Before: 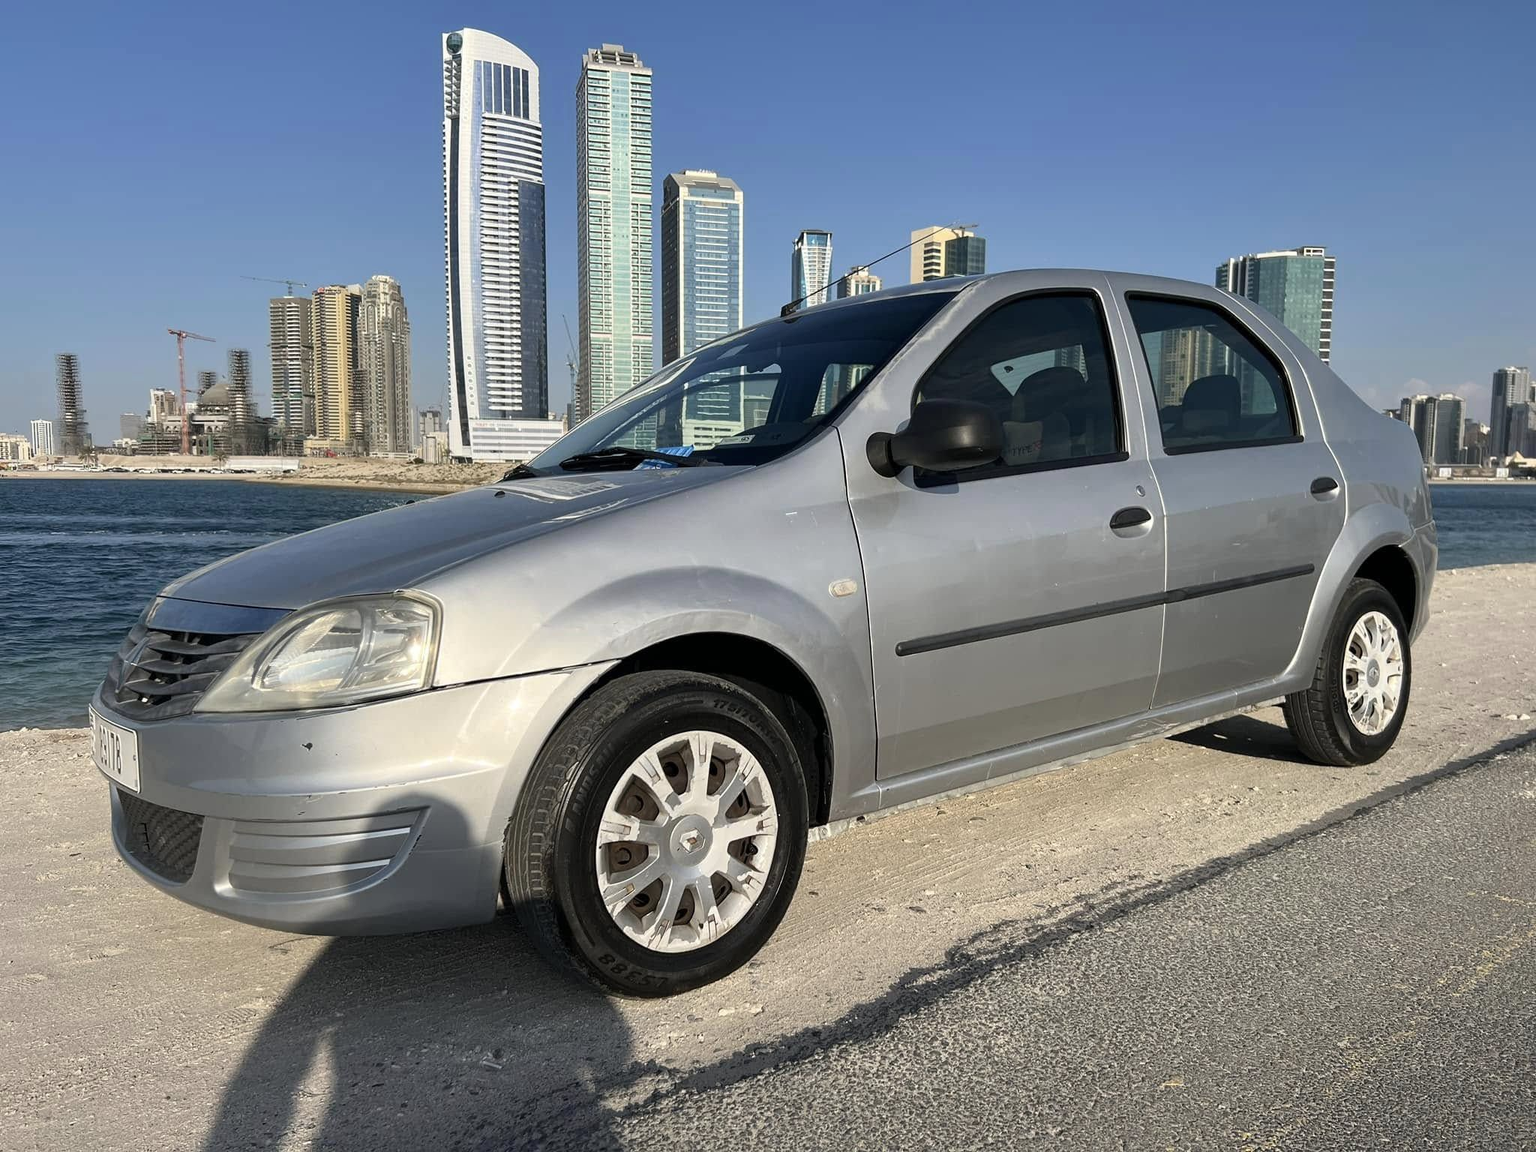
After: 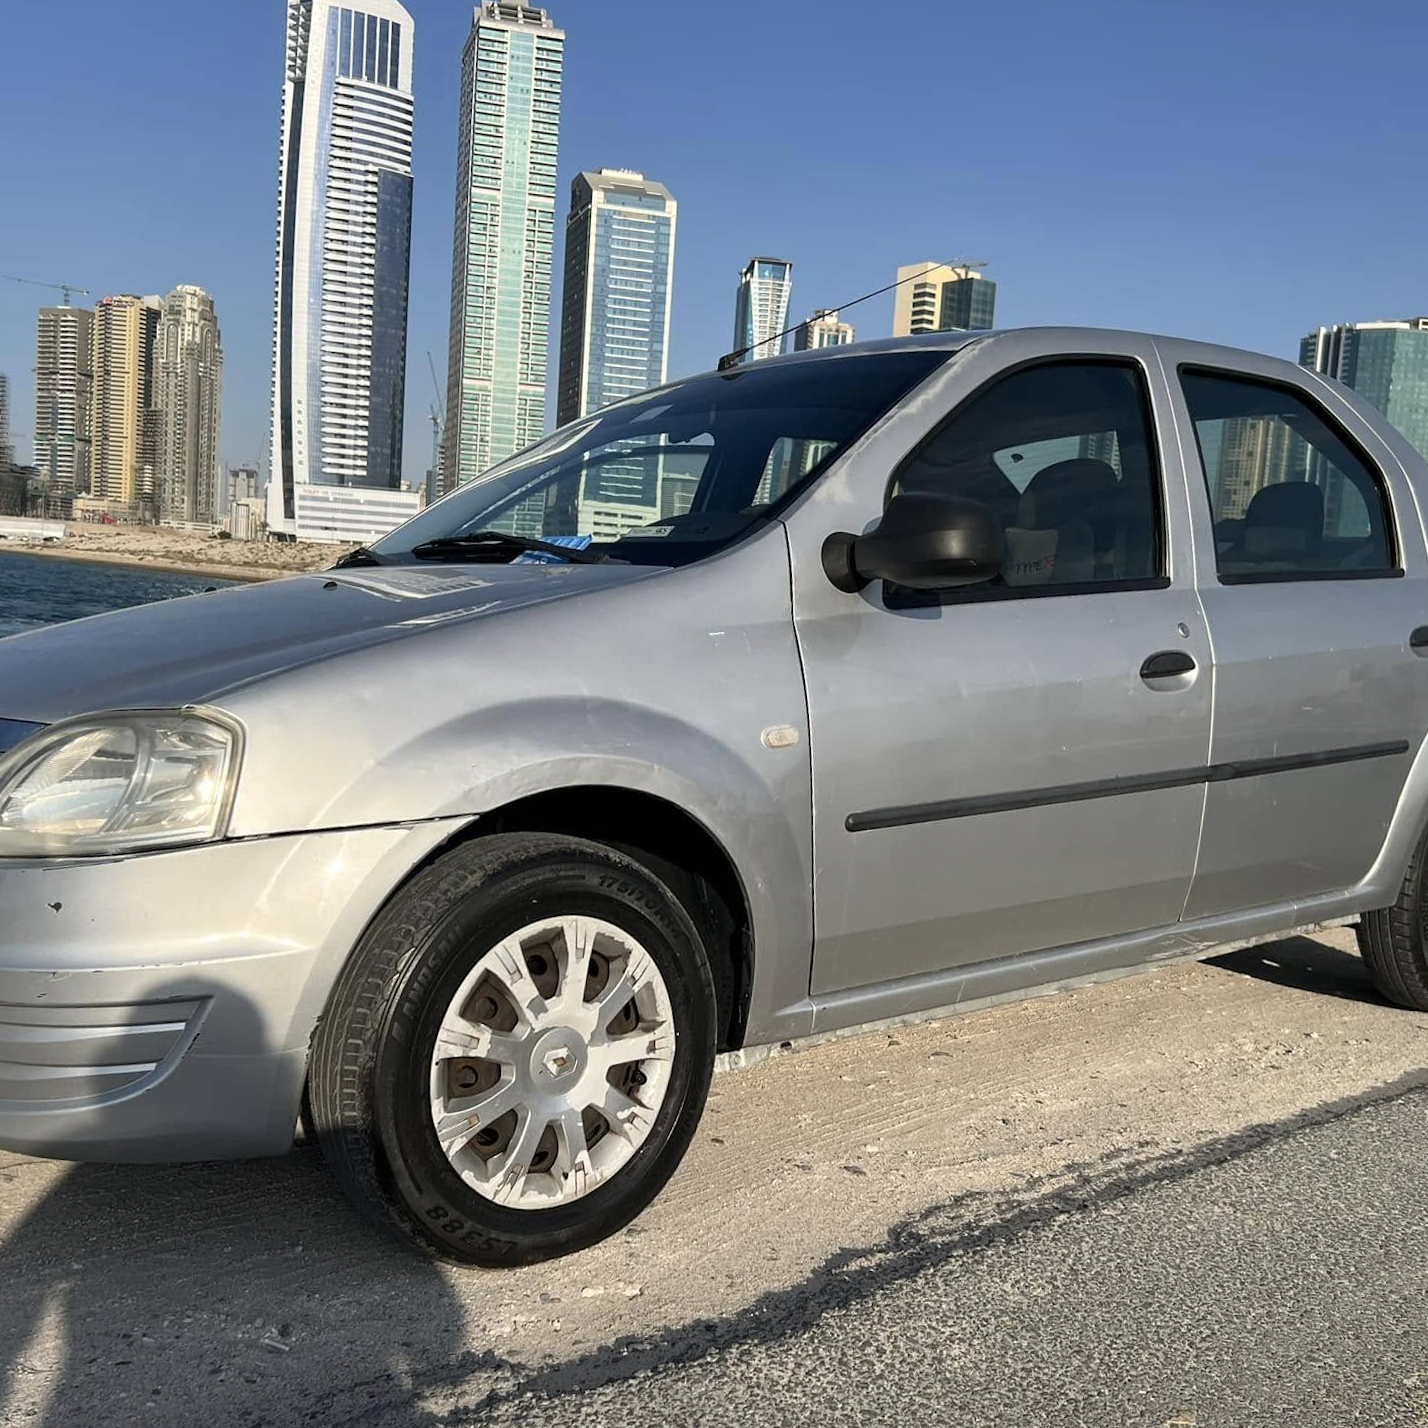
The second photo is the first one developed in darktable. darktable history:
tone equalizer: on, module defaults
crop and rotate: angle -3.27°, left 14.277%, top 0.028%, right 10.766%, bottom 0.028%
